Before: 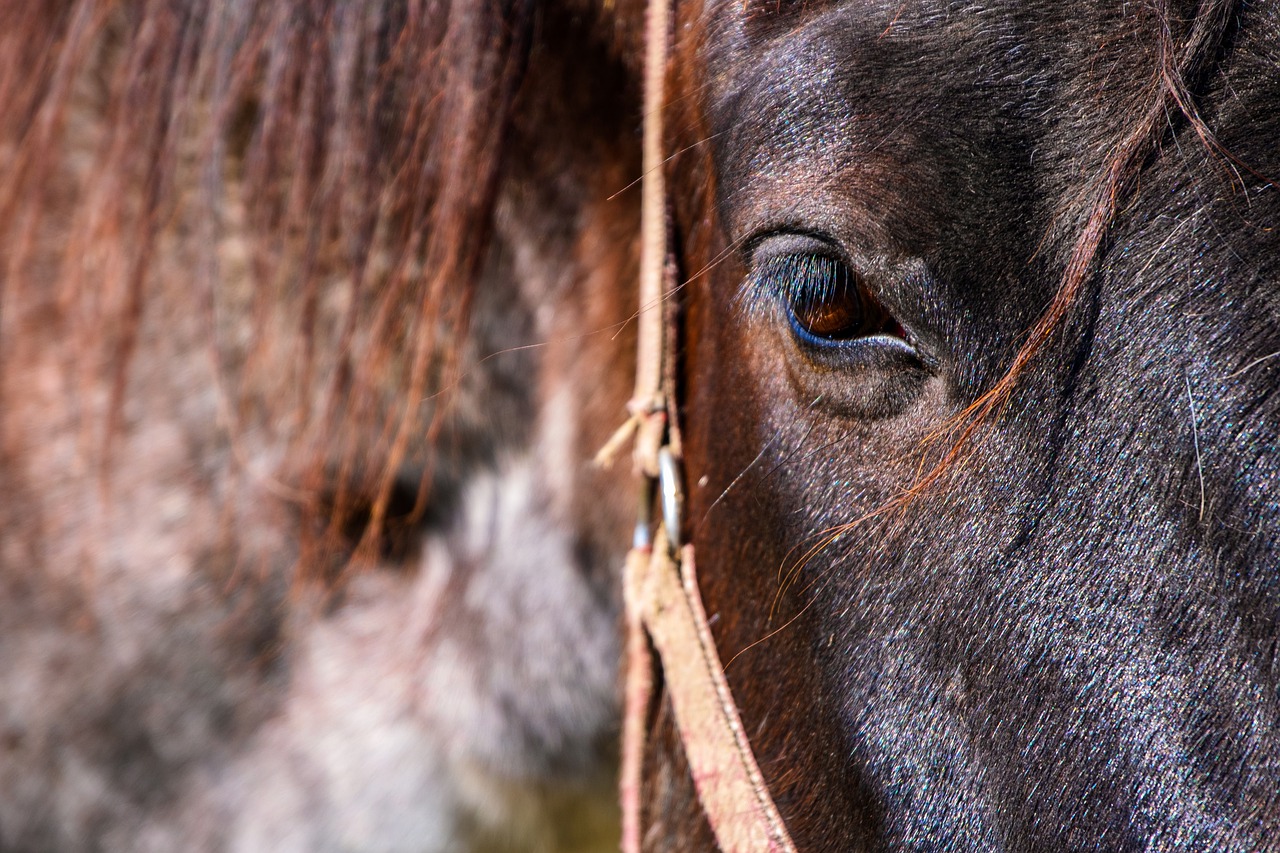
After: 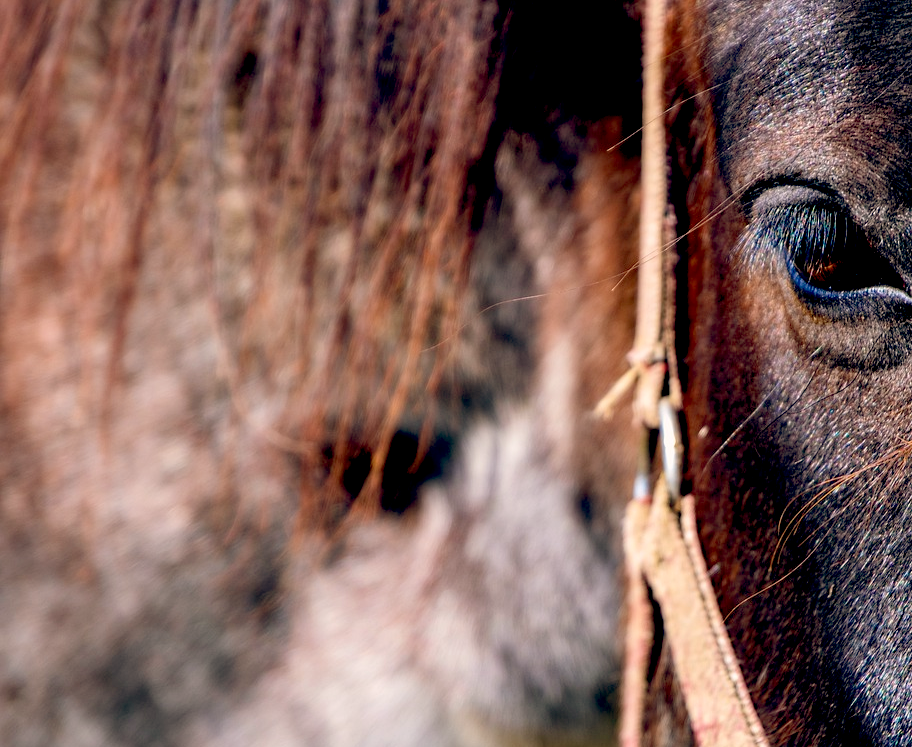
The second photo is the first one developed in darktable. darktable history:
crop: top 5.803%, right 27.864%, bottom 5.804%
color balance: lift [0.975, 0.993, 1, 1.015], gamma [1.1, 1, 1, 0.945], gain [1, 1.04, 1, 0.95]
